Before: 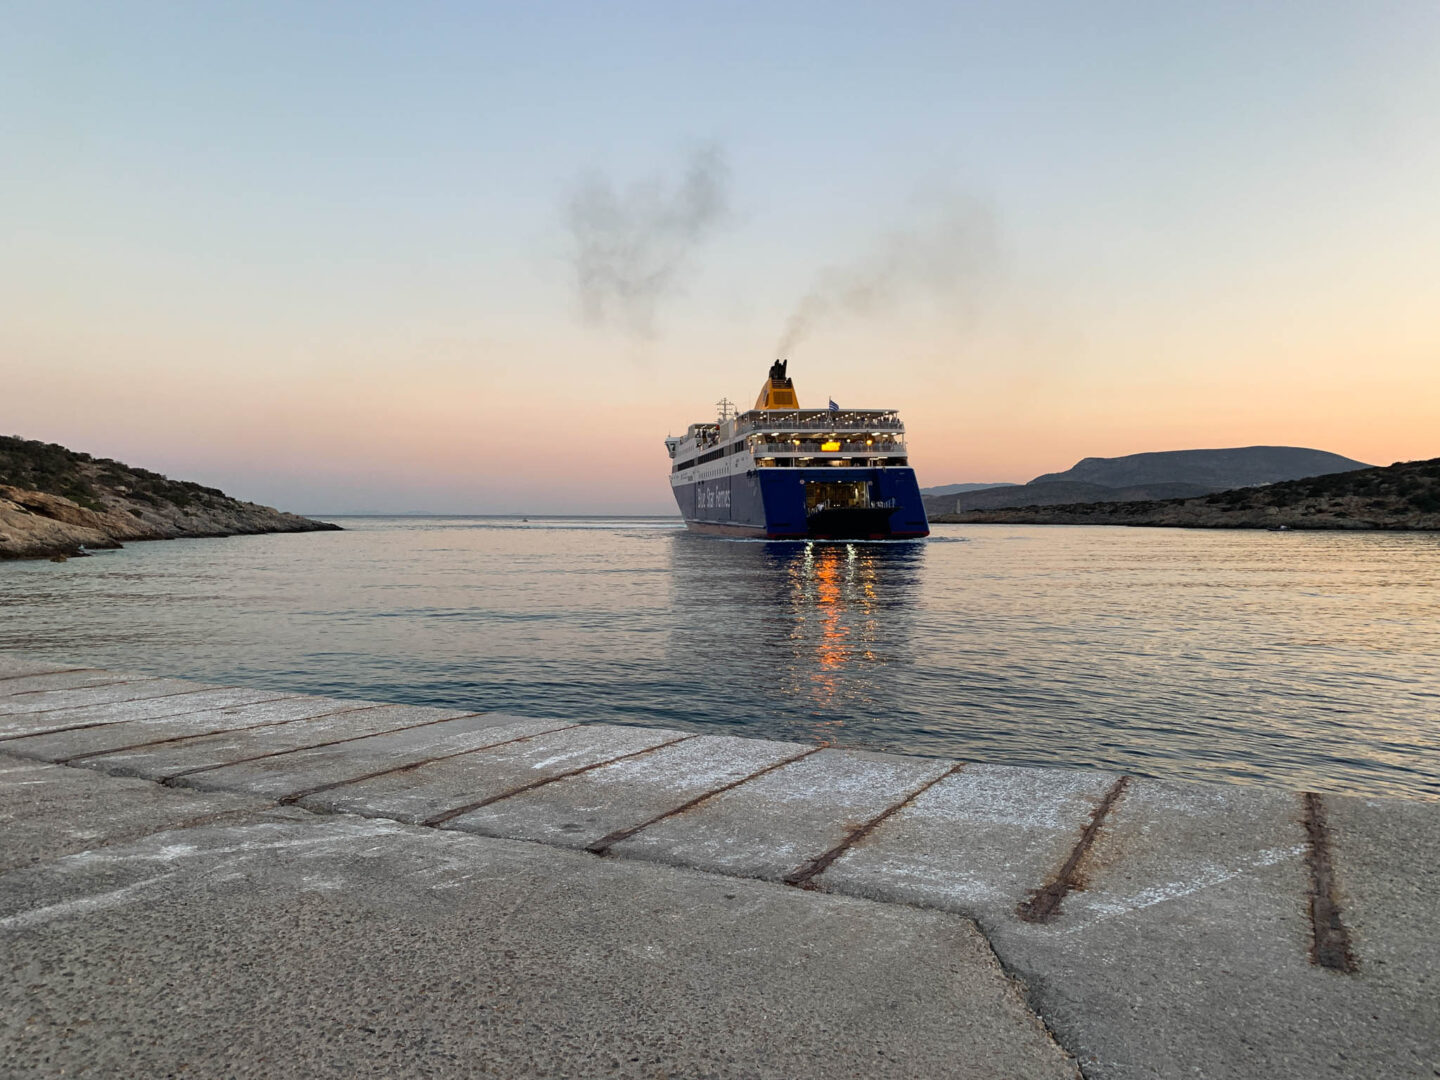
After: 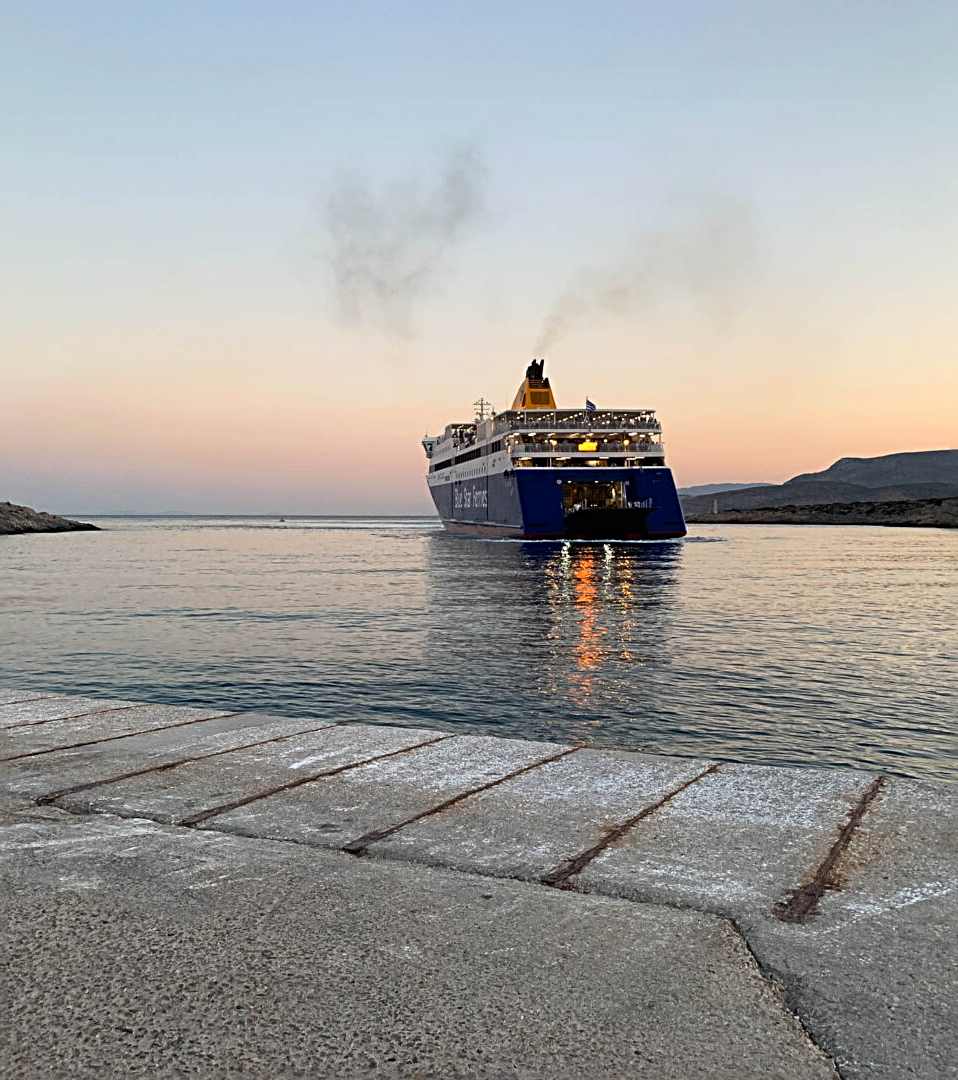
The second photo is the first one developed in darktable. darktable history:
crop: left 16.899%, right 16.556%
sharpen: radius 3.119
contrast brightness saturation: contrast 0.1, brightness 0.02, saturation 0.02
